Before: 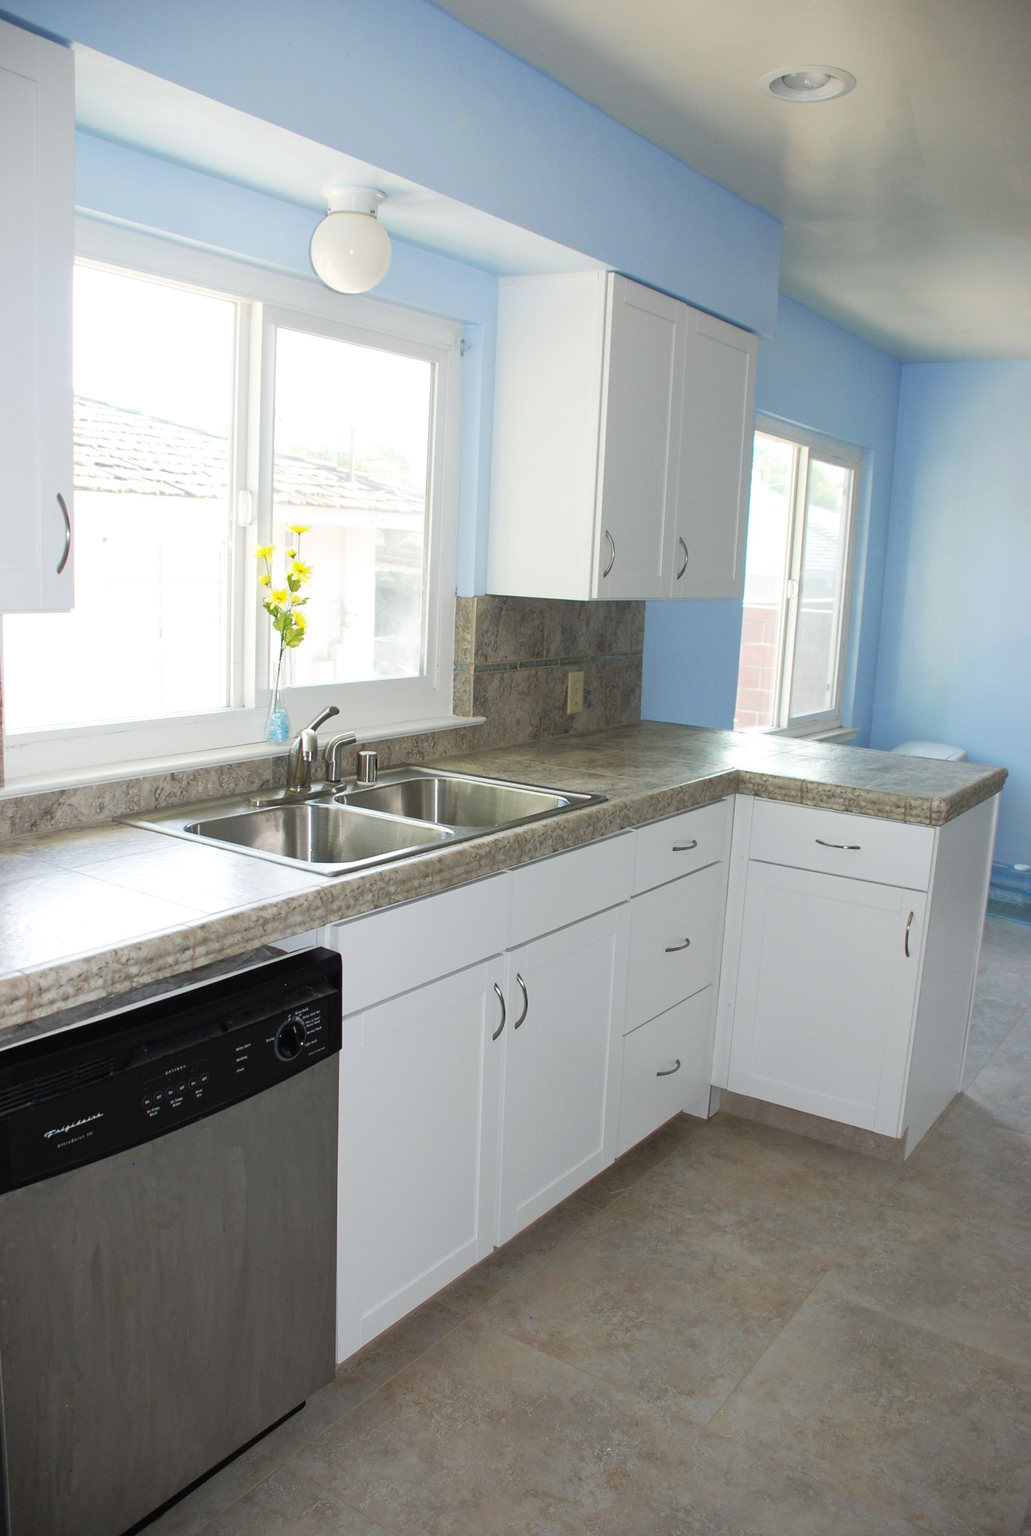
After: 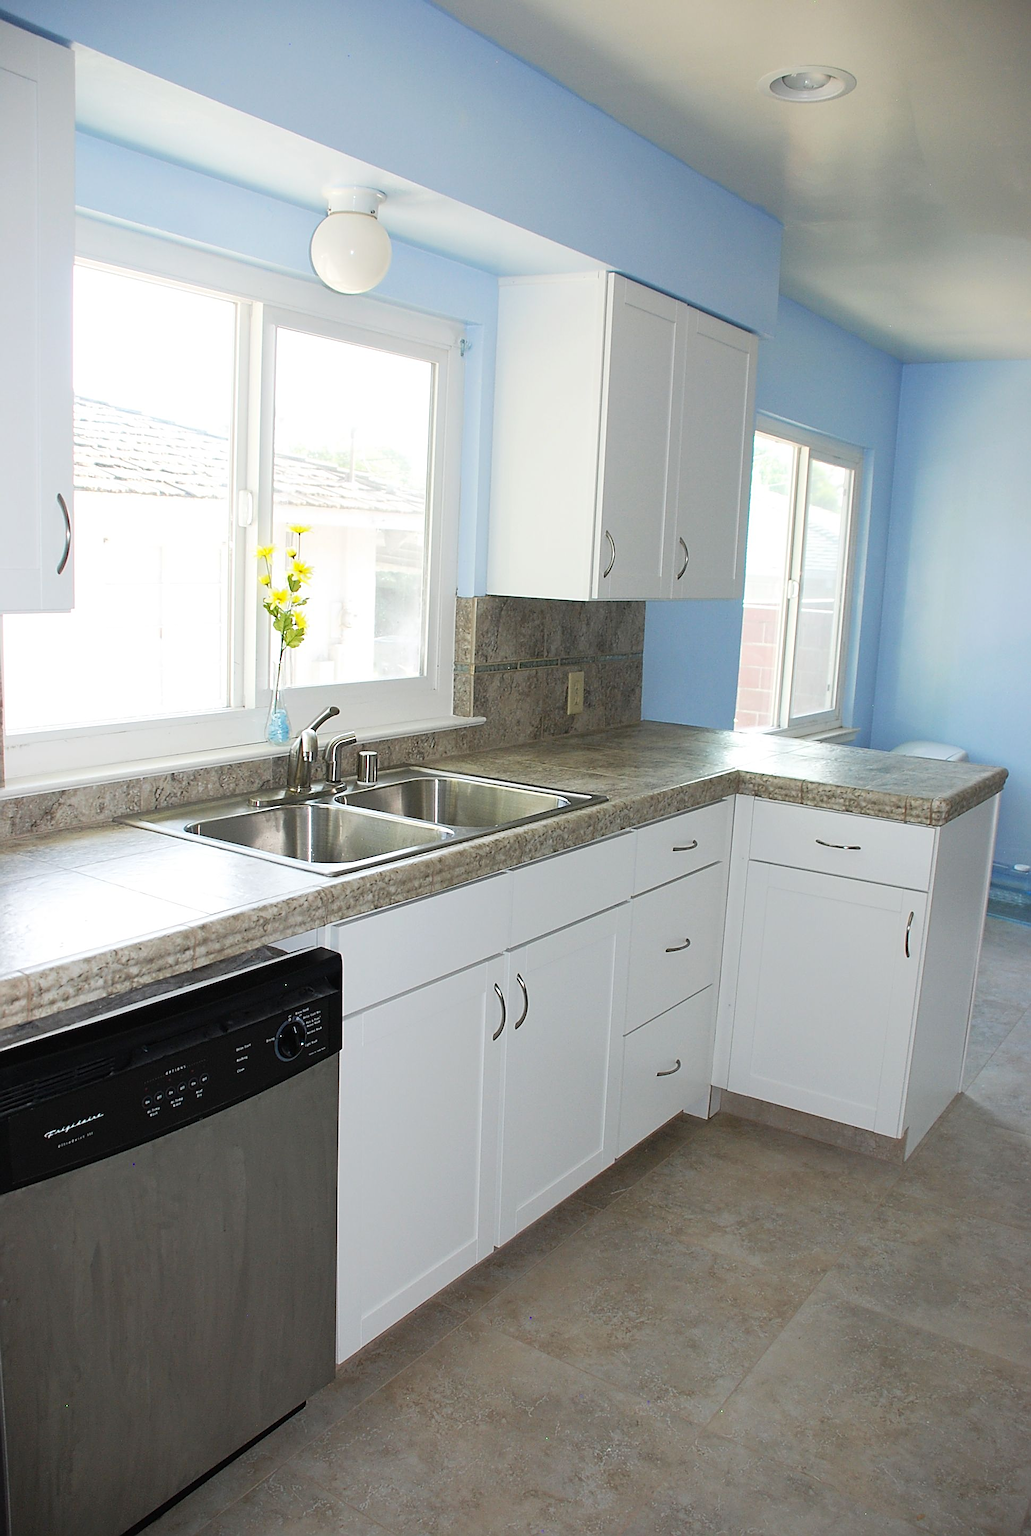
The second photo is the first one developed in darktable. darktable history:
sharpen: amount 0.898
contrast brightness saturation: contrast 0.081, saturation 0.019
